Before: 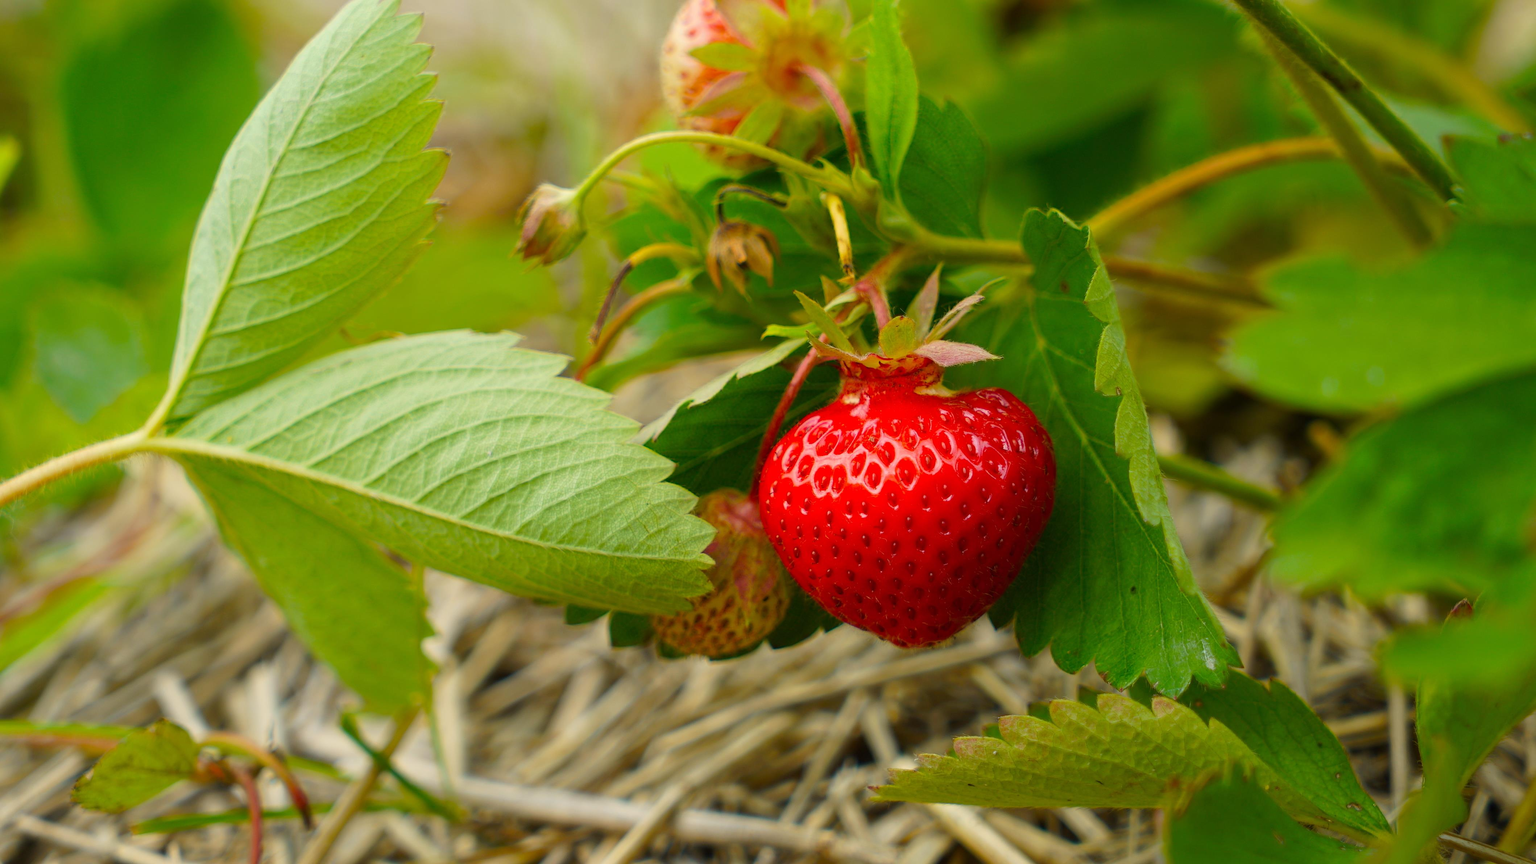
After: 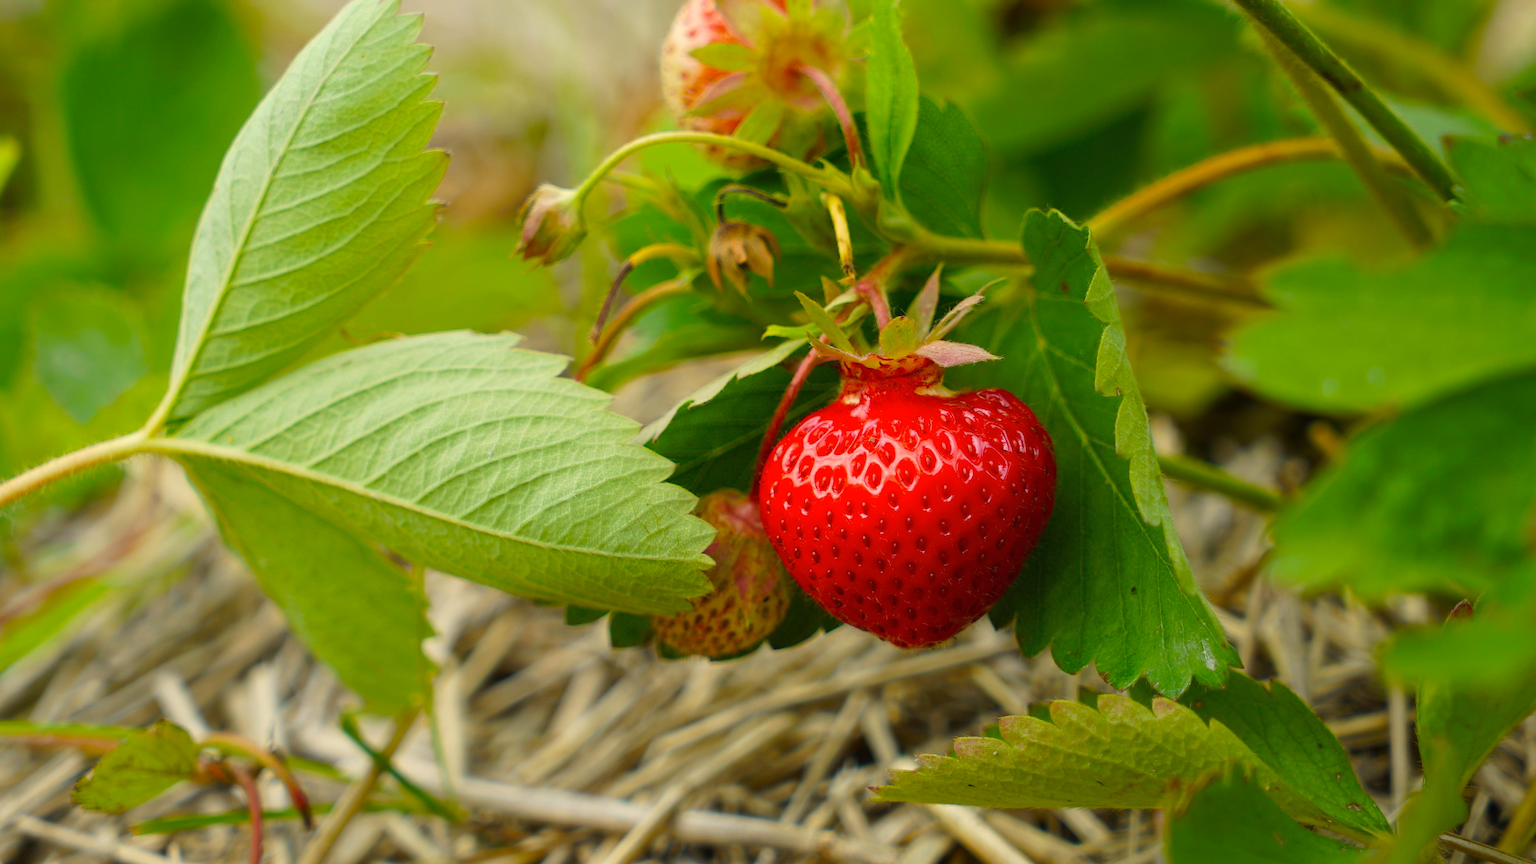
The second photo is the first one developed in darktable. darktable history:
color correction: highlights b* 3.03
shadows and highlights: shadows 11.52, white point adjustment 1.18, highlights -2.25, soften with gaussian
